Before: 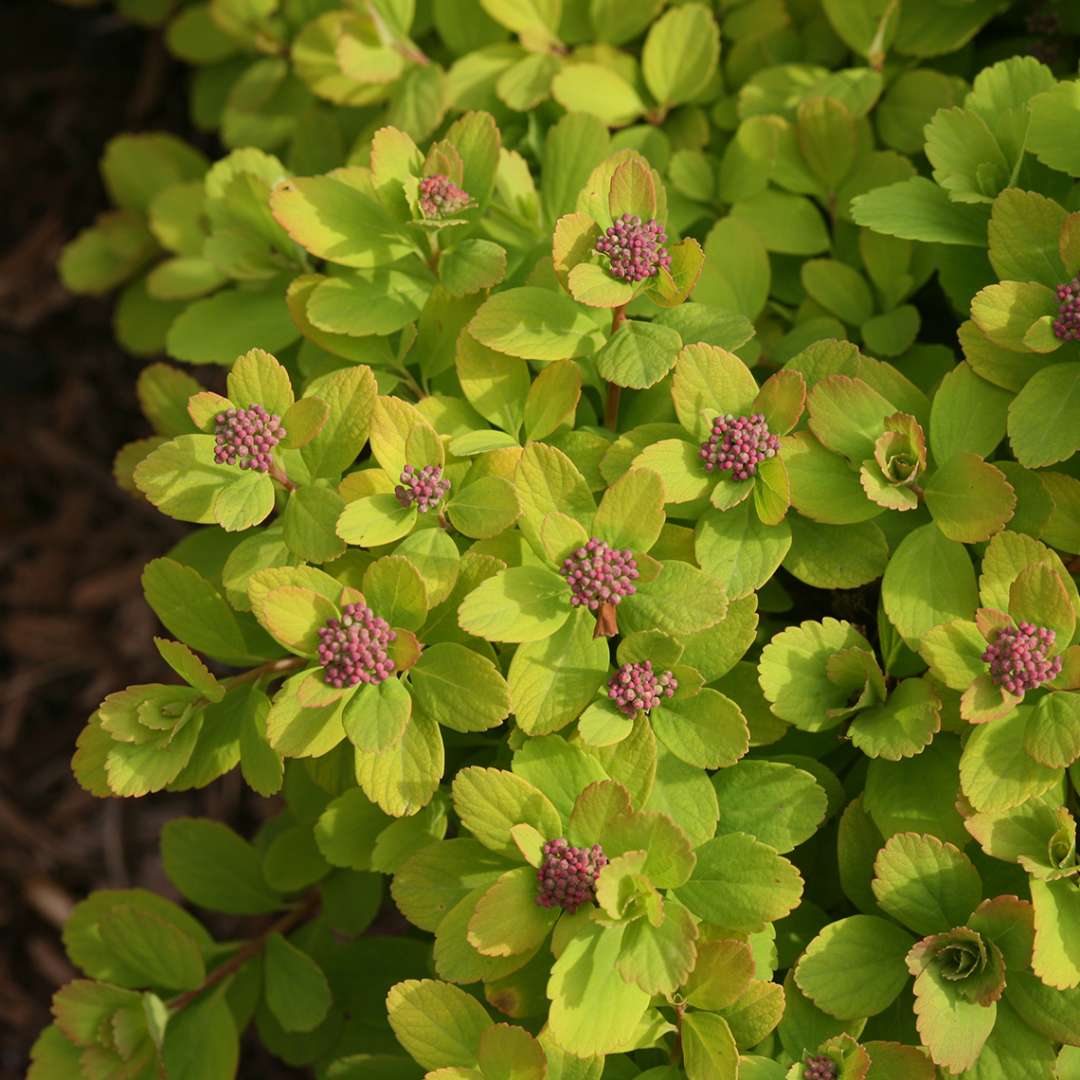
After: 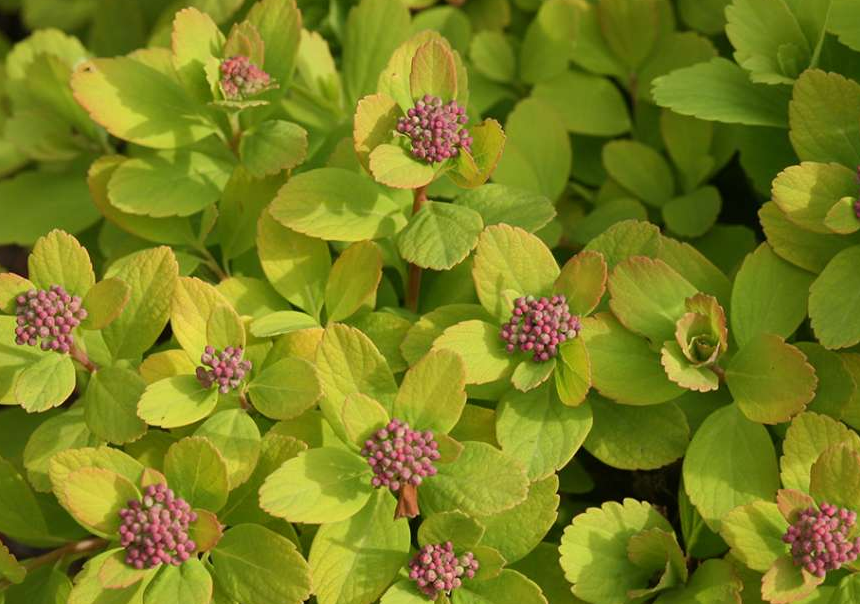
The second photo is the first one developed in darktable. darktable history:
crop: left 18.426%, top 11.083%, right 1.866%, bottom 32.955%
